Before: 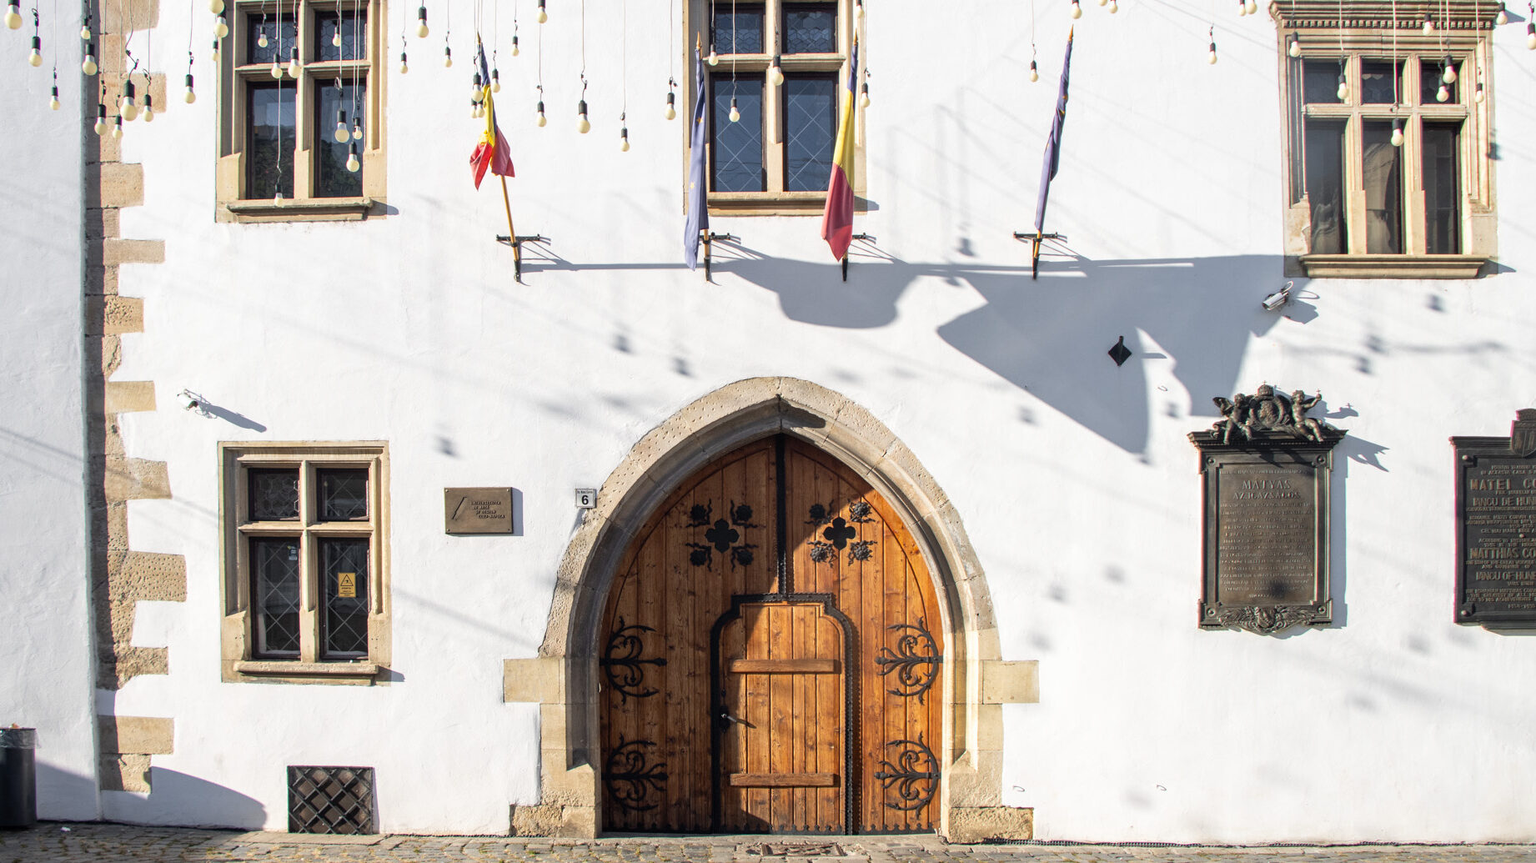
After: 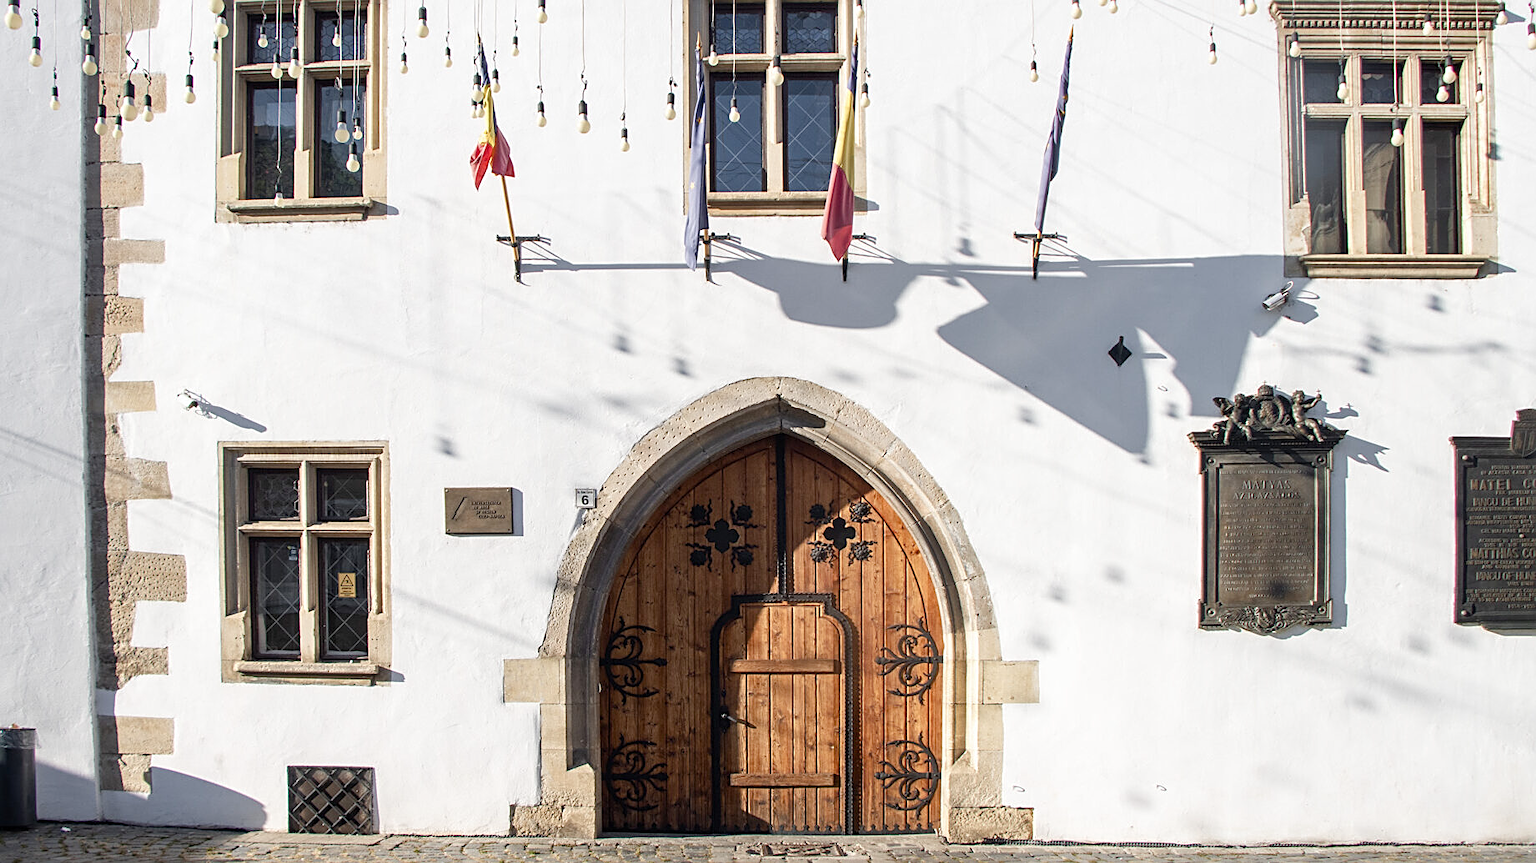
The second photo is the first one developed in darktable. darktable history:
color balance rgb: perceptual saturation grading › global saturation 0.909%, perceptual saturation grading › highlights -32.109%, perceptual saturation grading › mid-tones 5.315%, perceptual saturation grading › shadows 18.761%
base curve: curves: ch0 [(0, 0) (0.989, 0.992)], preserve colors none
sharpen: amount 0.5
